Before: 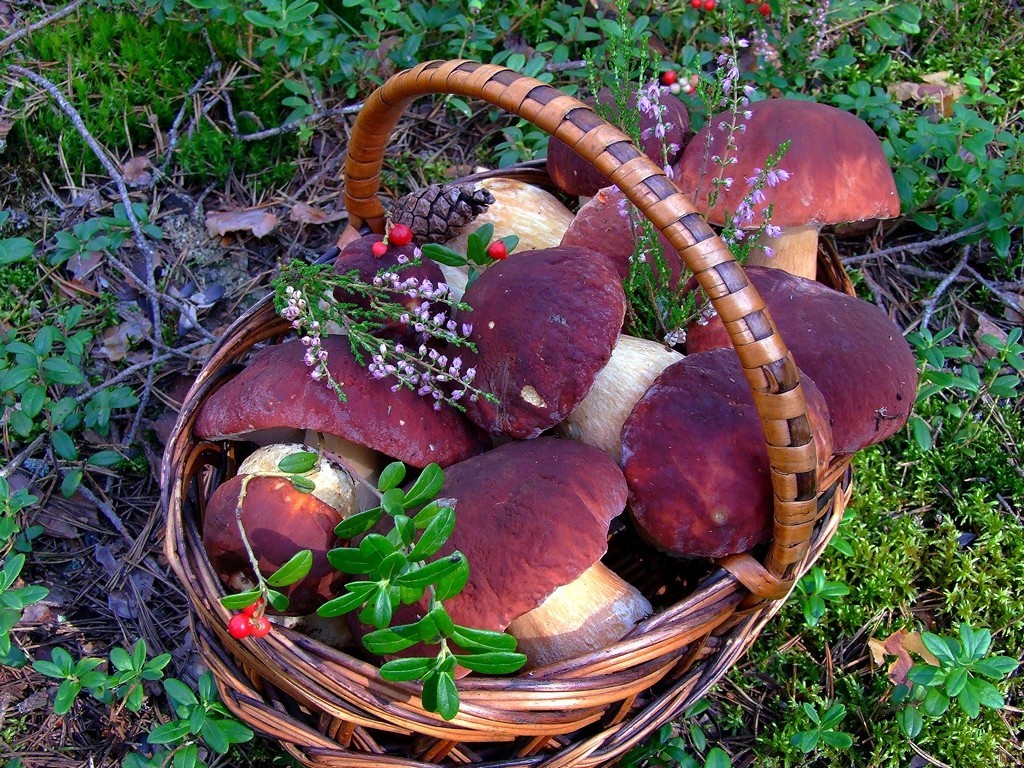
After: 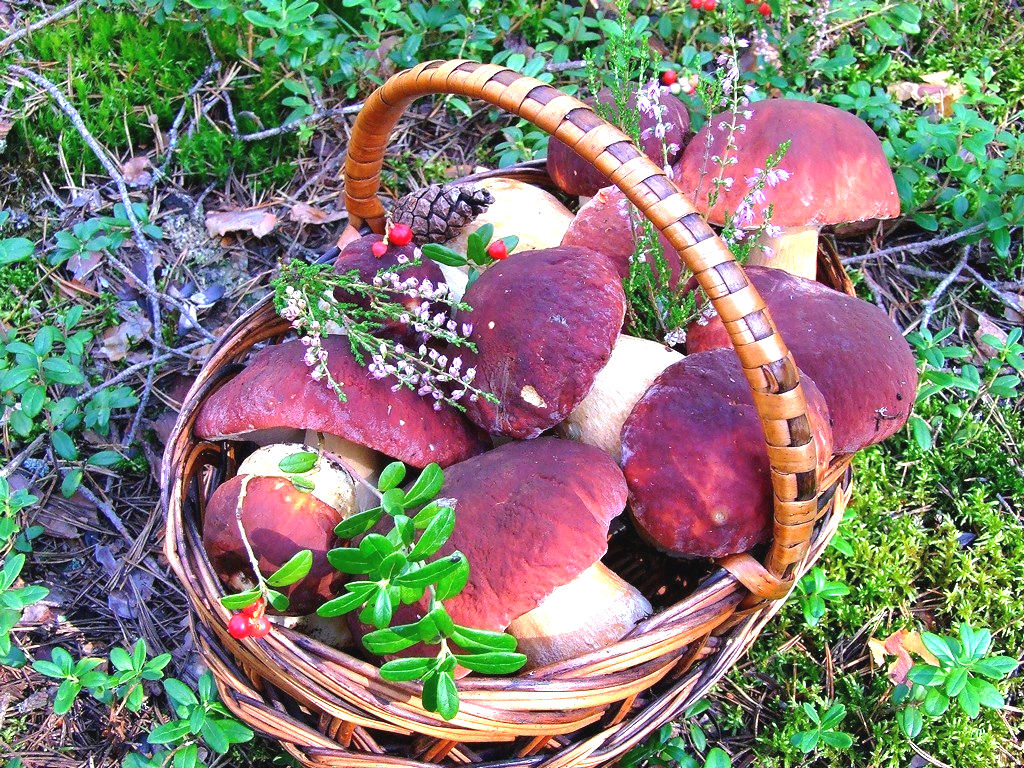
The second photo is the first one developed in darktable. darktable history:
exposure: black level correction -0.002, exposure 1.343 EV, compensate highlight preservation false
